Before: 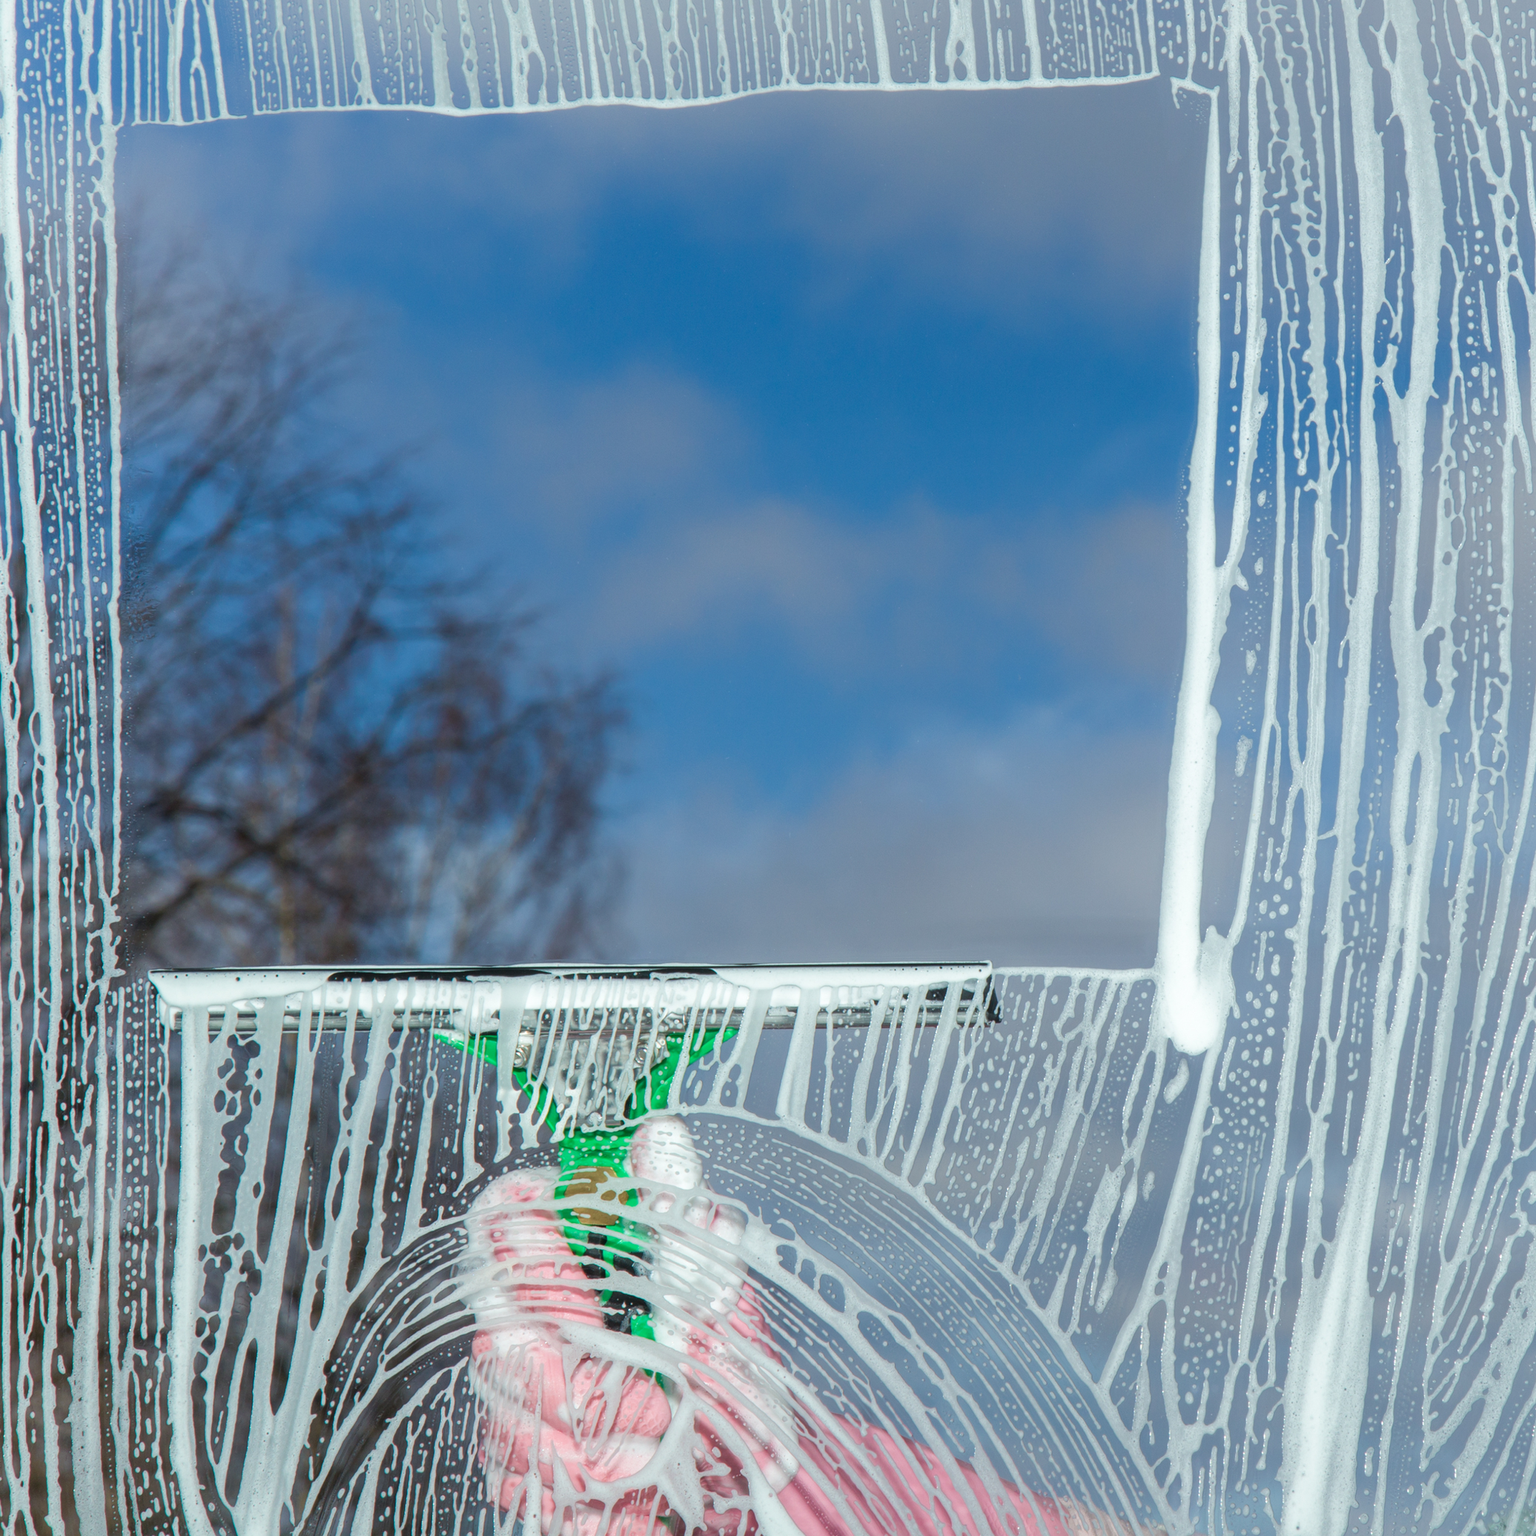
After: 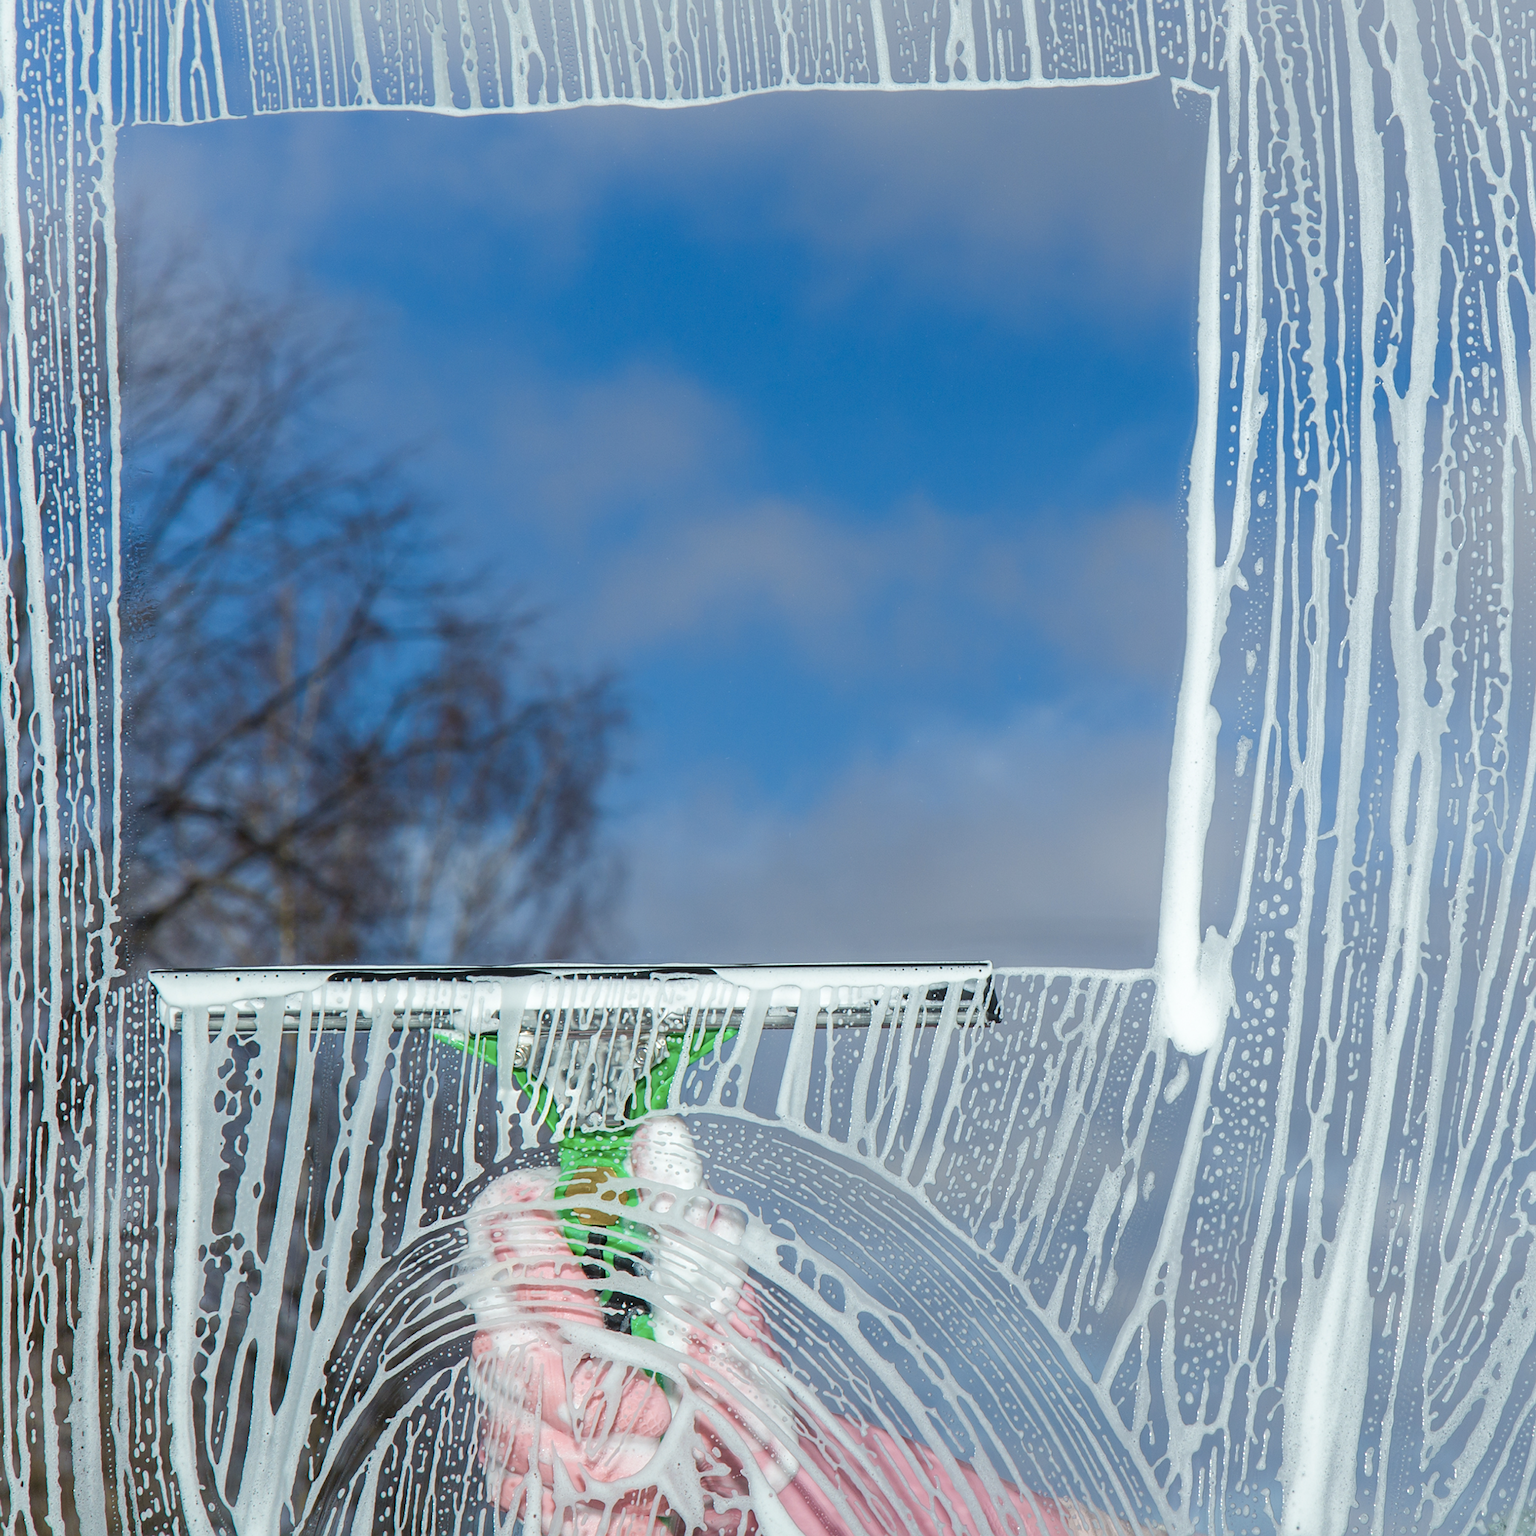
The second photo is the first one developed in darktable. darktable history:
sharpen: radius 1.864, amount 0.398, threshold 1.271
color contrast: green-magenta contrast 0.8, blue-yellow contrast 1.1, unbound 0
base curve: curves: ch0 [(0, 0) (0.283, 0.295) (1, 1)], preserve colors none
